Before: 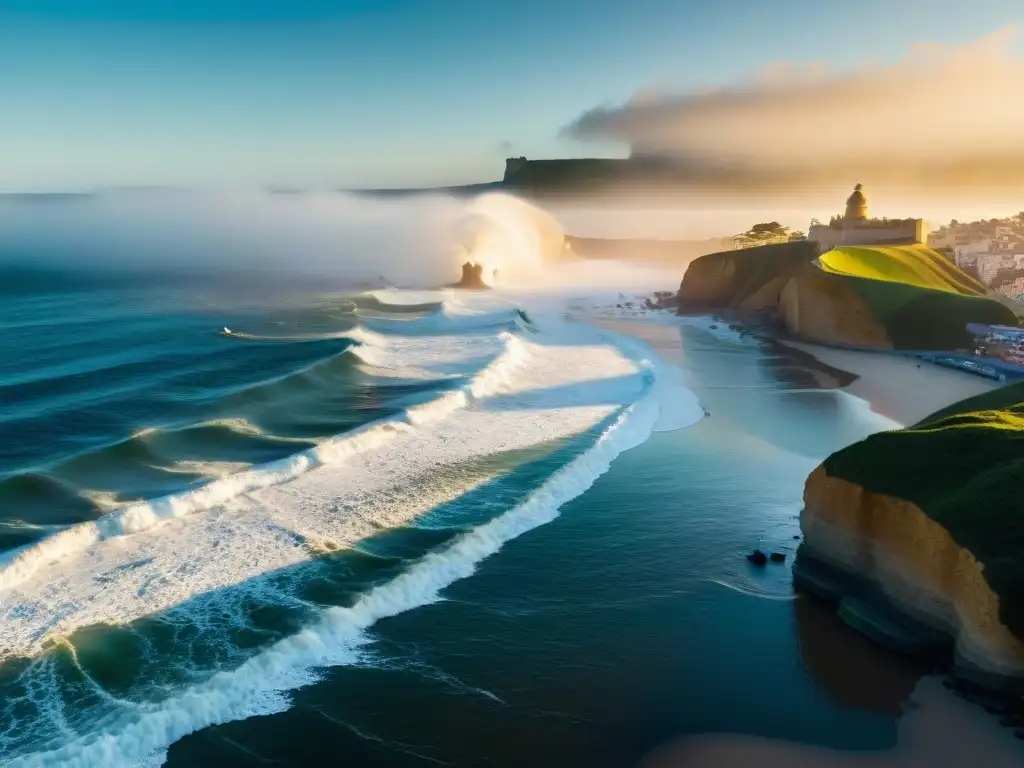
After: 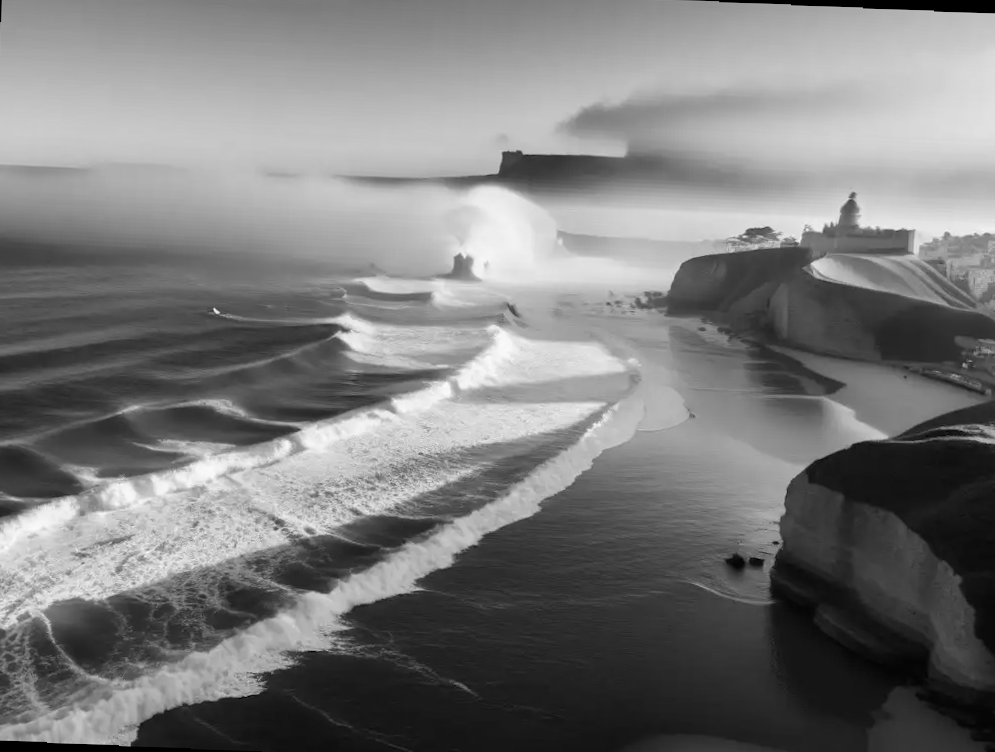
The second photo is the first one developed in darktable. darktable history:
crop and rotate: angle -1.69°
monochrome: on, module defaults
rotate and perspective: rotation 0.8°, automatic cropping off
